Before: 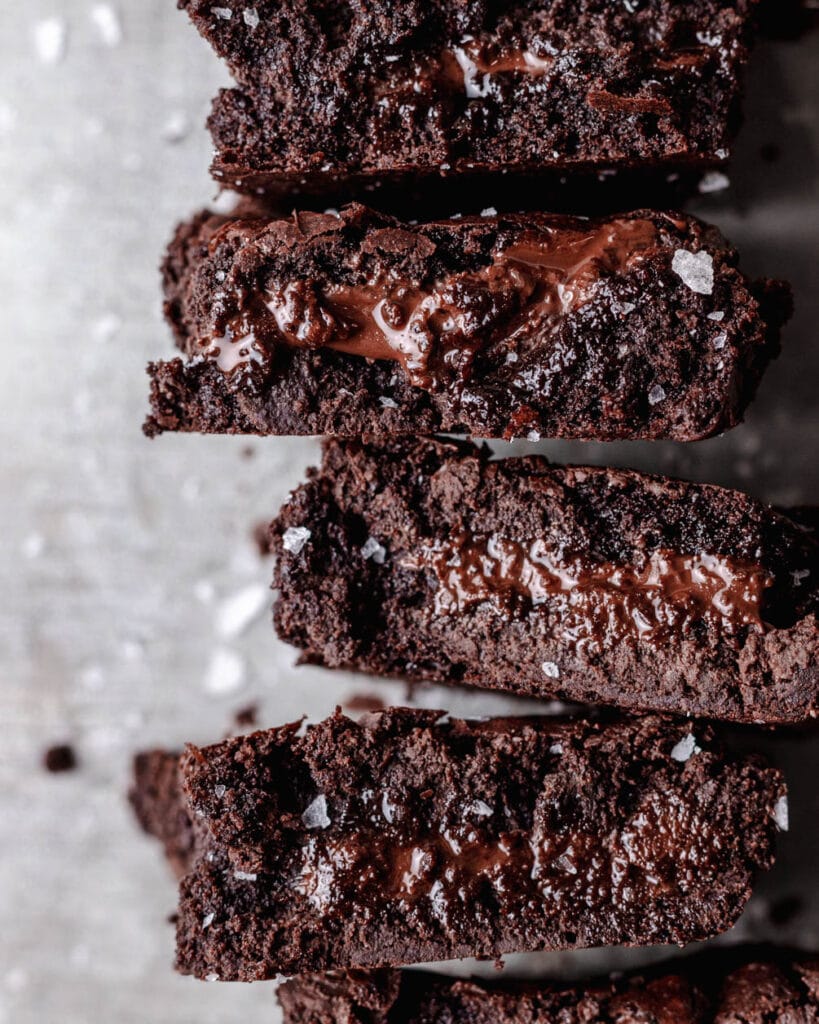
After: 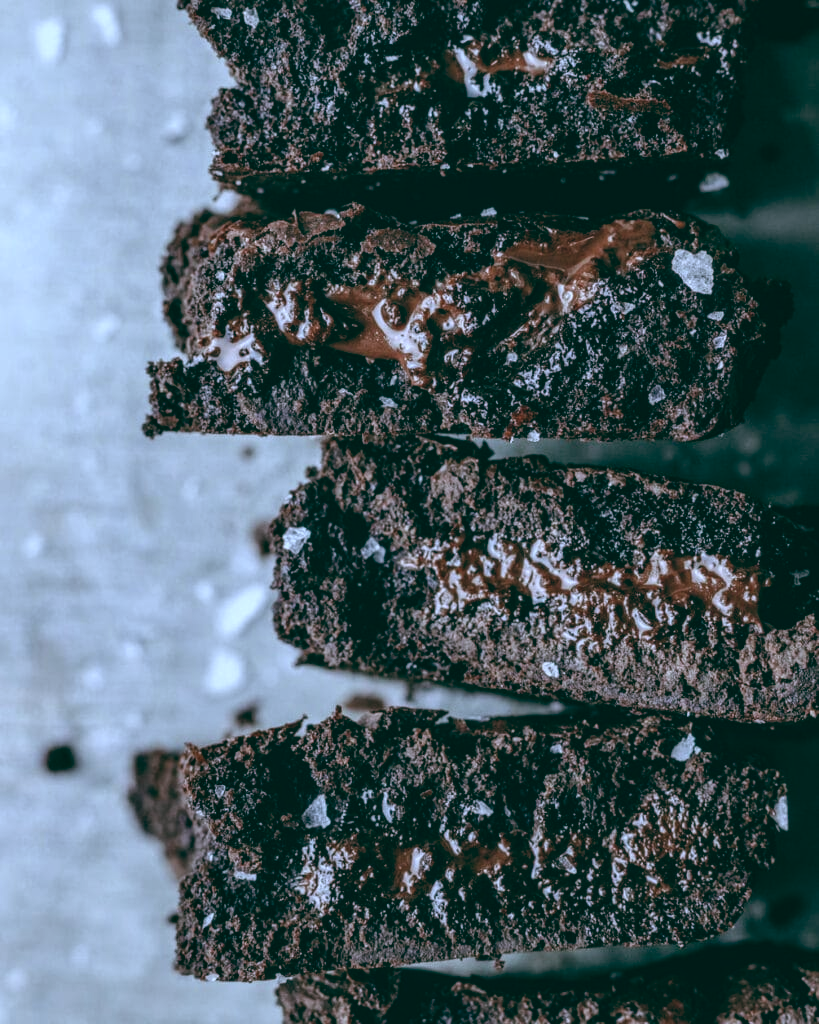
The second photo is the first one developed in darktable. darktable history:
local contrast: on, module defaults
white balance: red 0.871, blue 1.249
color balance: lift [1.005, 0.99, 1.007, 1.01], gamma [1, 1.034, 1.032, 0.966], gain [0.873, 1.055, 1.067, 0.933]
